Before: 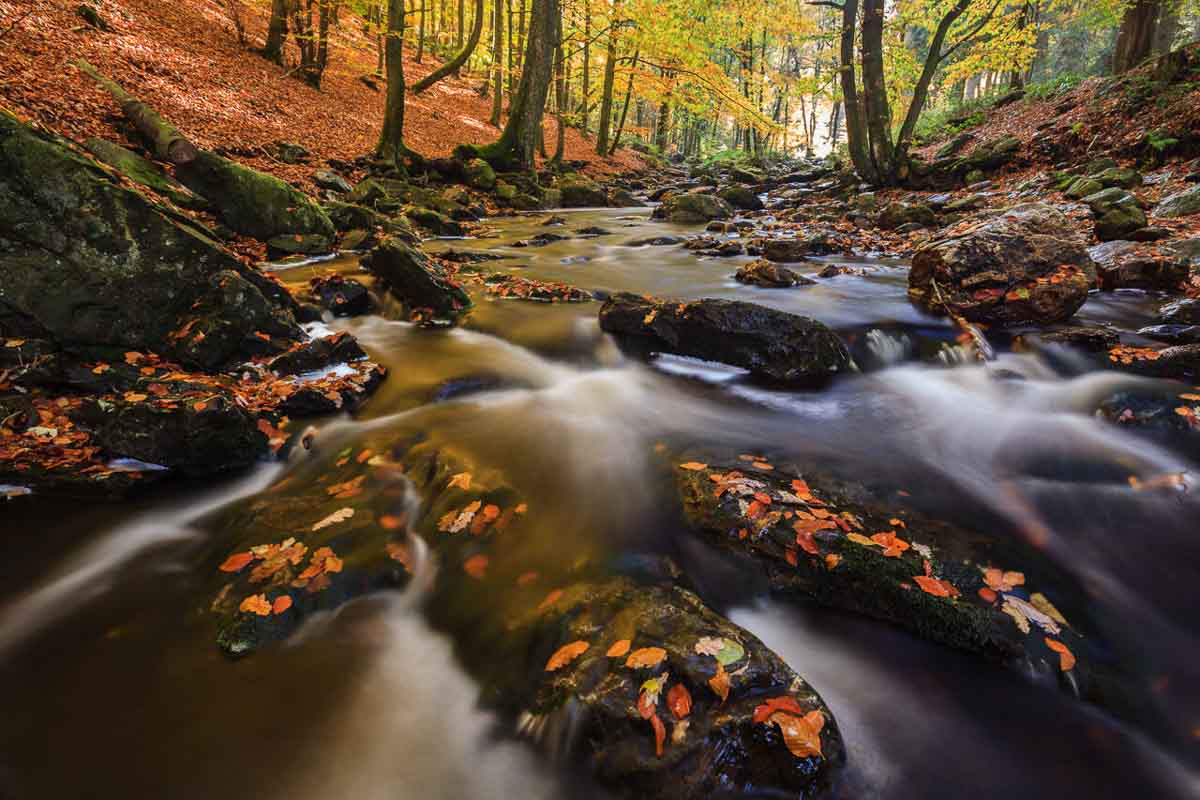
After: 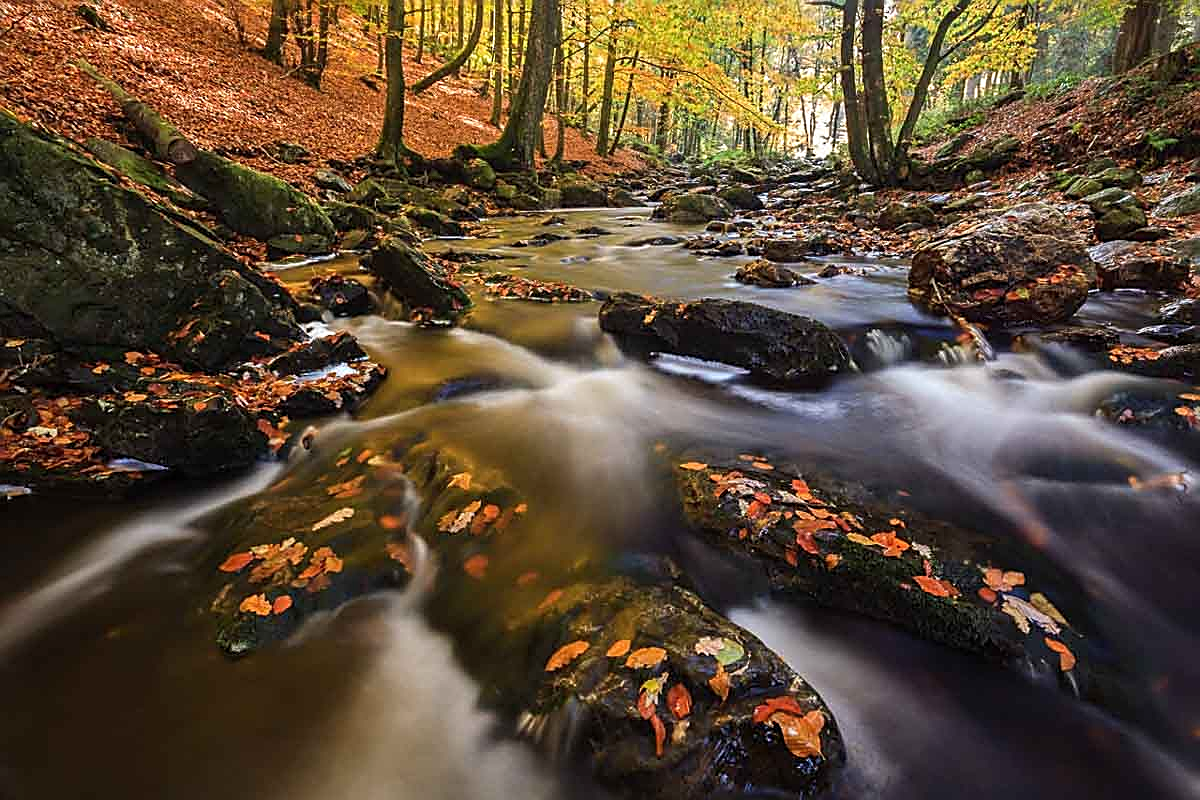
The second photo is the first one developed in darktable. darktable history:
exposure: exposure 0.125 EV, compensate highlight preservation false
sharpen: amount 0.736
